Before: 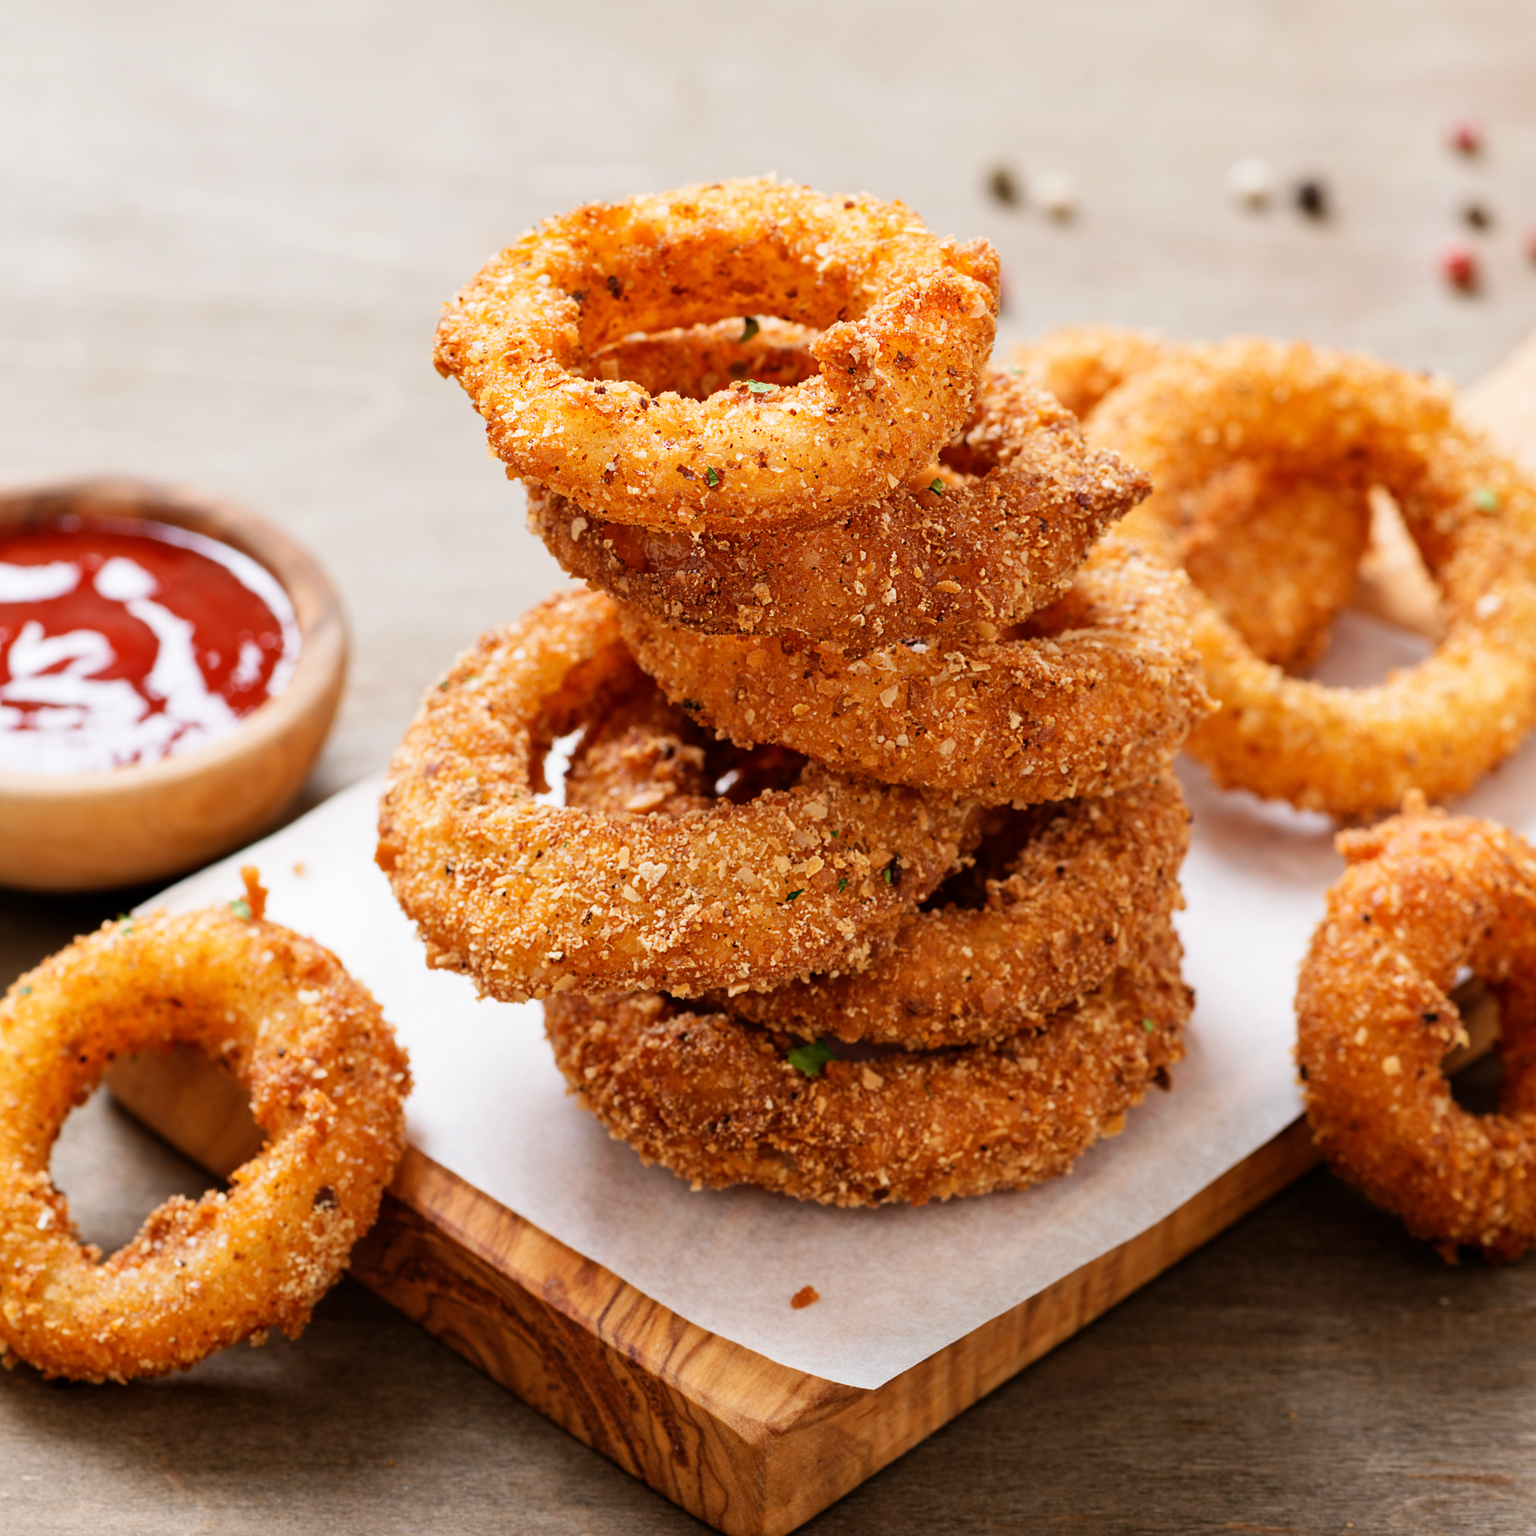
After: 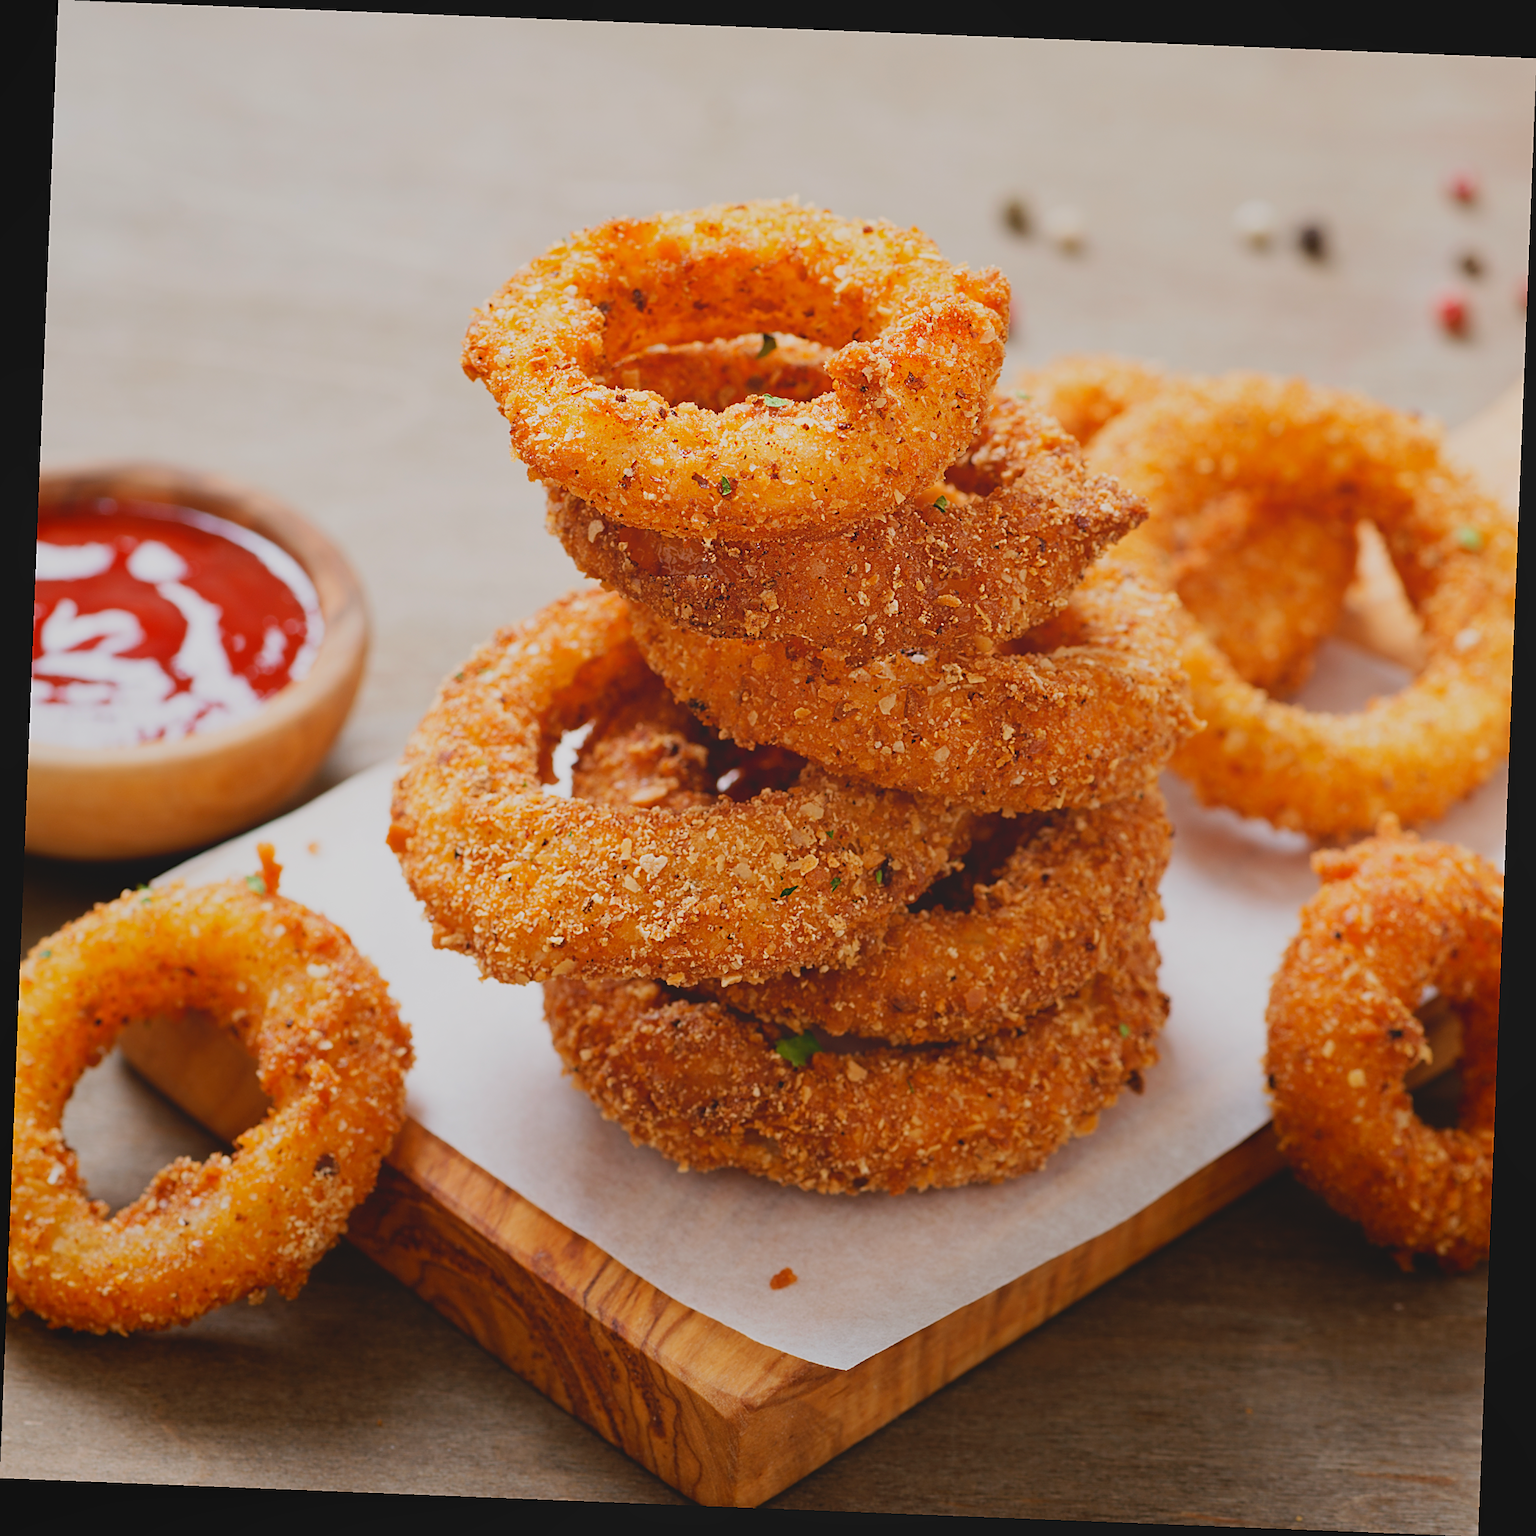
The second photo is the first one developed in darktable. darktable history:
local contrast: detail 70%
rotate and perspective: rotation 2.27°, automatic cropping off
sharpen: on, module defaults
